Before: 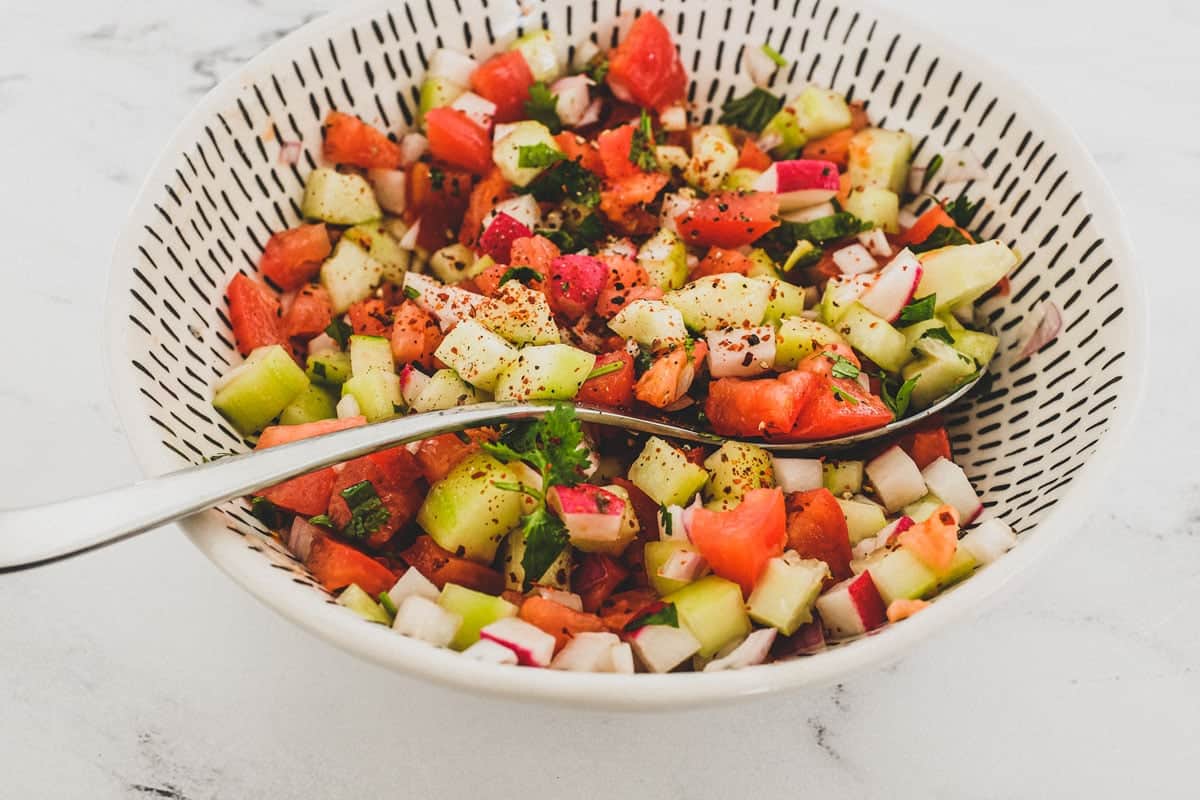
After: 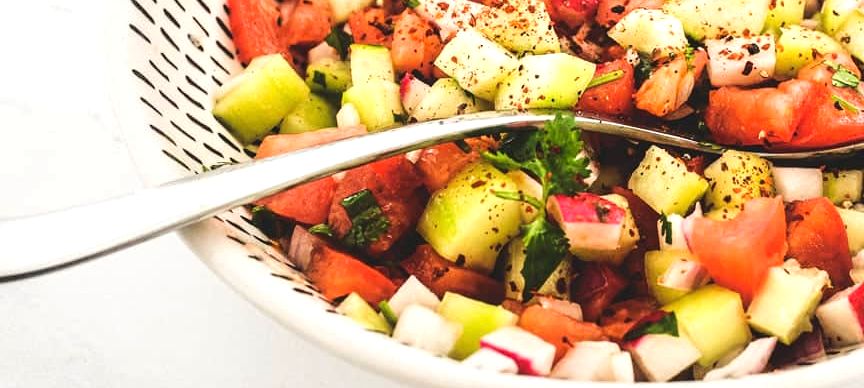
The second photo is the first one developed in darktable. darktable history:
tone equalizer: -8 EV 0.001 EV, -7 EV -0.002 EV, -6 EV 0.002 EV, -5 EV -0.03 EV, -4 EV -0.116 EV, -3 EV -0.169 EV, -2 EV 0.24 EV, -1 EV 0.702 EV, +0 EV 0.493 EV
crop: top 36.498%, right 27.964%, bottom 14.995%
